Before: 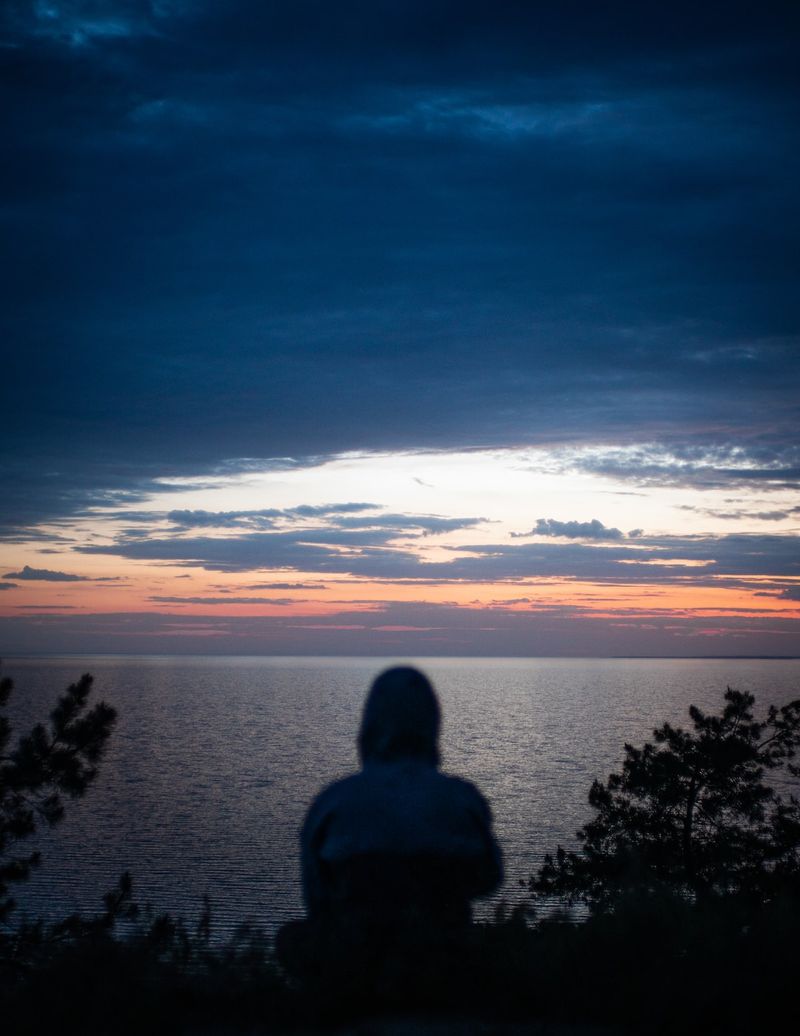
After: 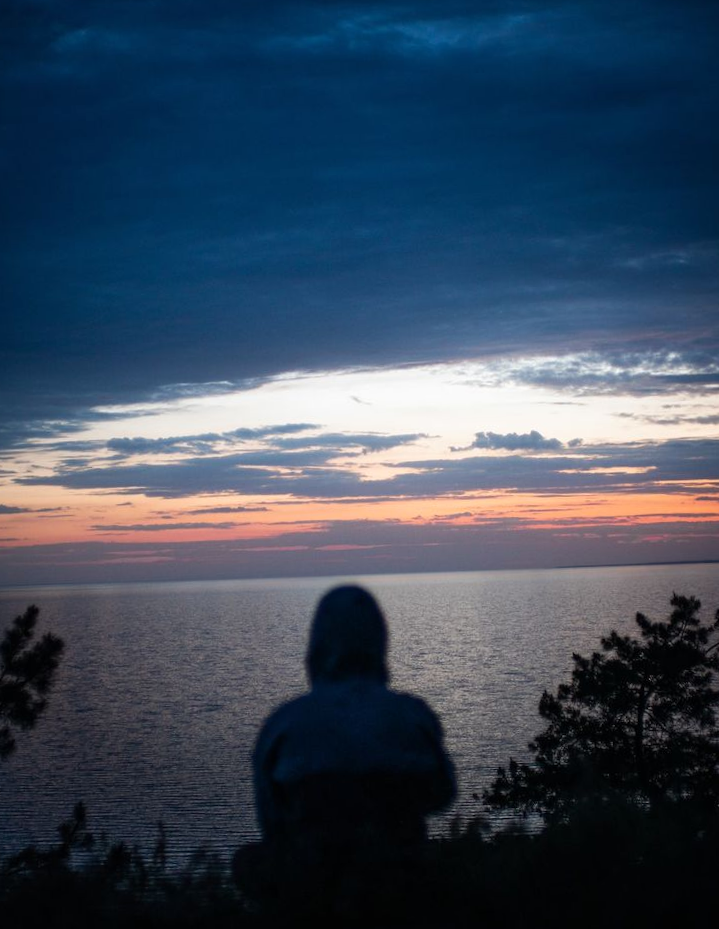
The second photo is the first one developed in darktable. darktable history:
crop and rotate: angle 2.32°, left 5.454%, top 5.689%
tone equalizer: on, module defaults
